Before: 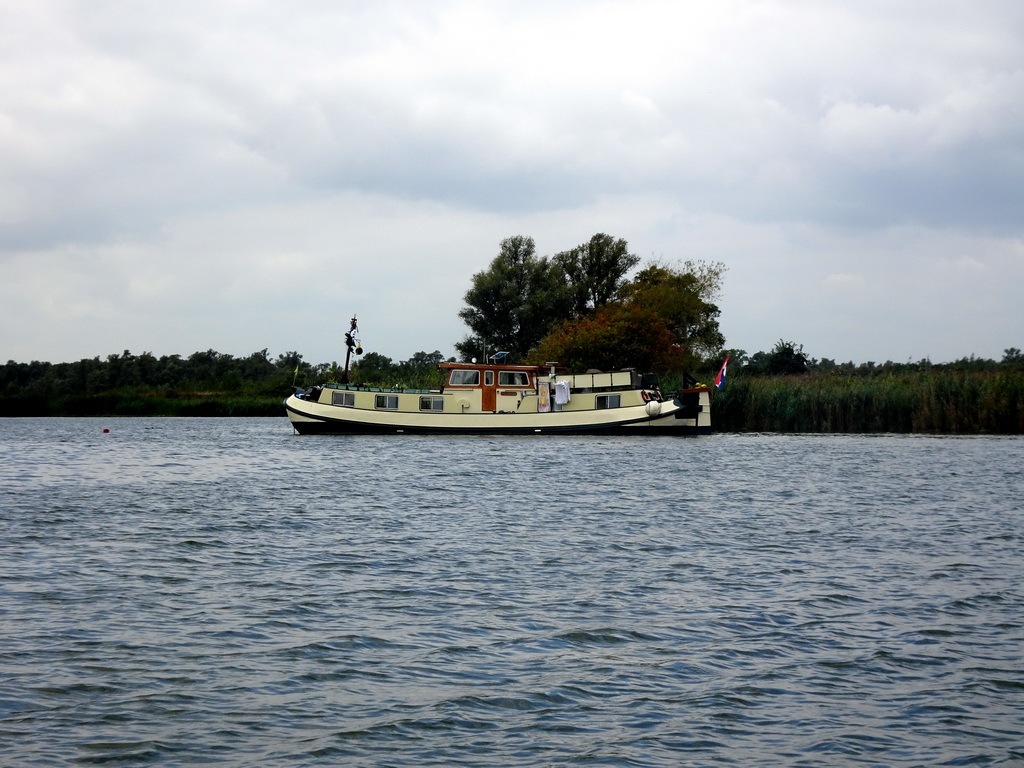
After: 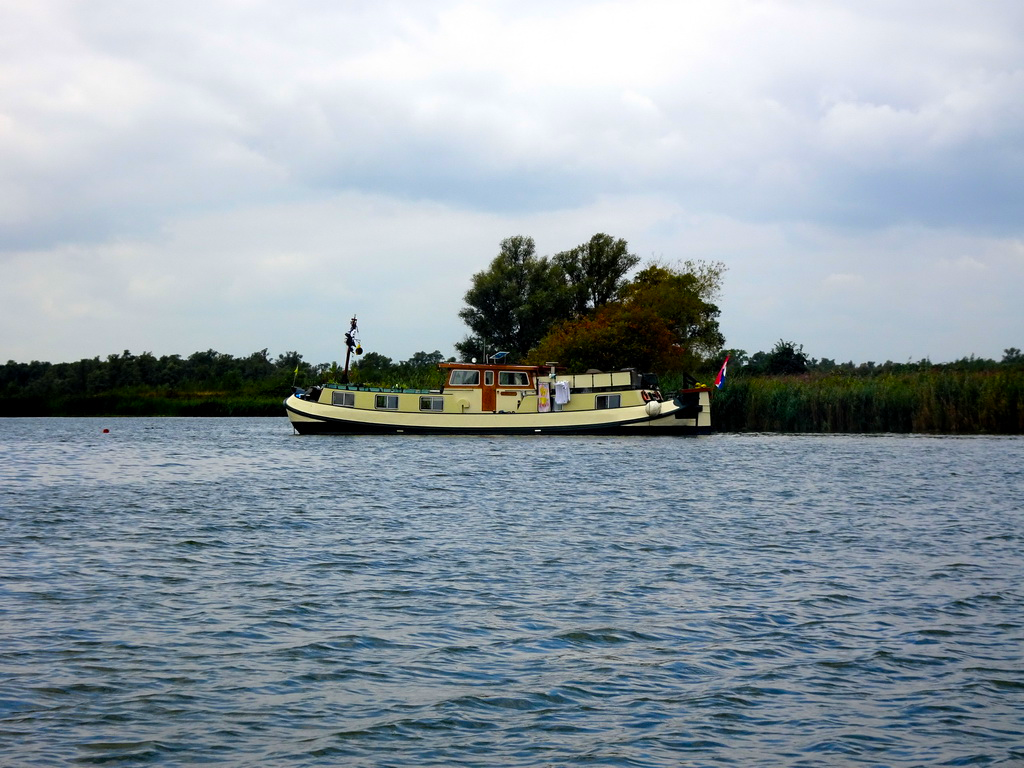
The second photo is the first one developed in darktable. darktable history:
color balance rgb: linear chroma grading › global chroma 8.693%, perceptual saturation grading › global saturation 29.804%, global vibrance 20%
